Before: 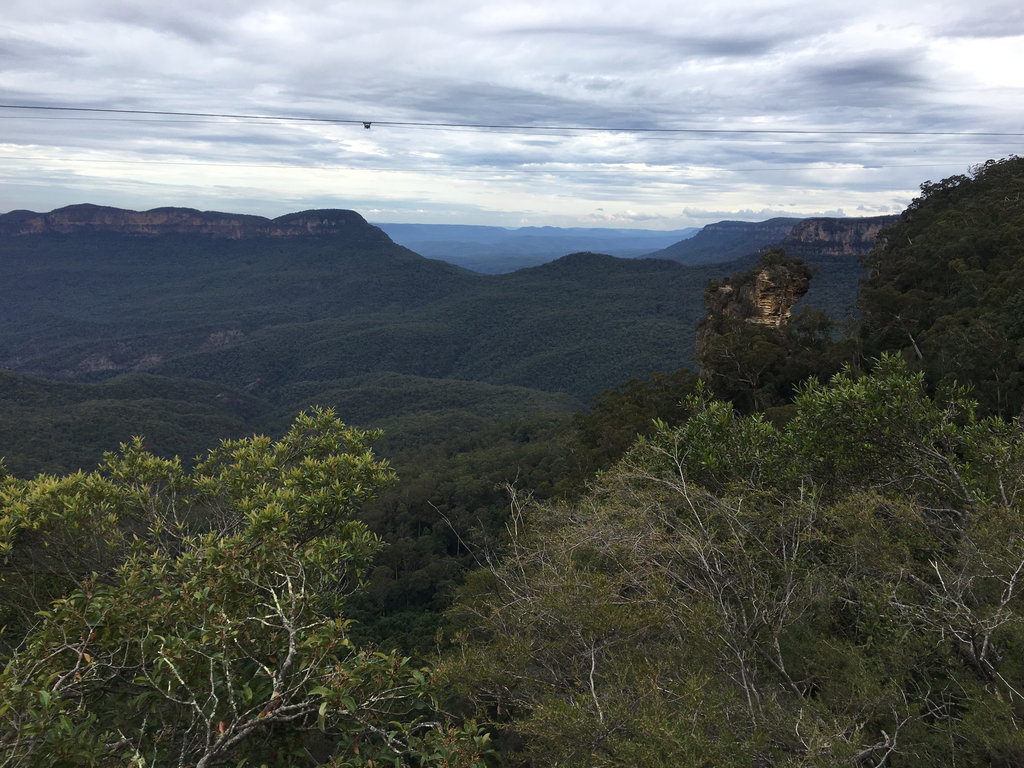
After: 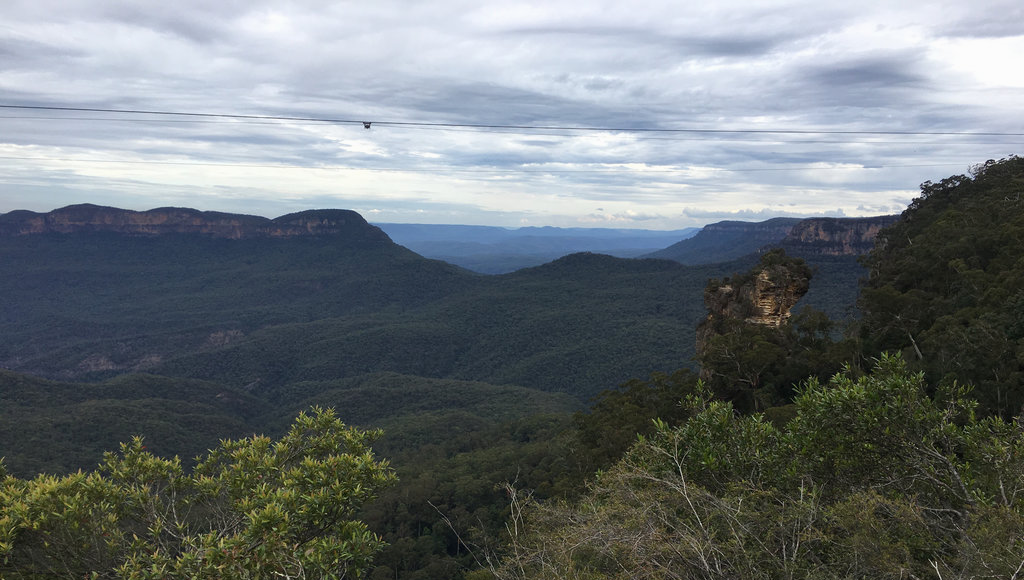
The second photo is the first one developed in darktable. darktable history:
tone equalizer: -7 EV 0.208 EV, -6 EV 0.157 EV, -5 EV 0.103 EV, -4 EV 0.067 EV, -2 EV -0.036 EV, -1 EV -0.045 EV, +0 EV -0.044 EV
crop: bottom 24.411%
